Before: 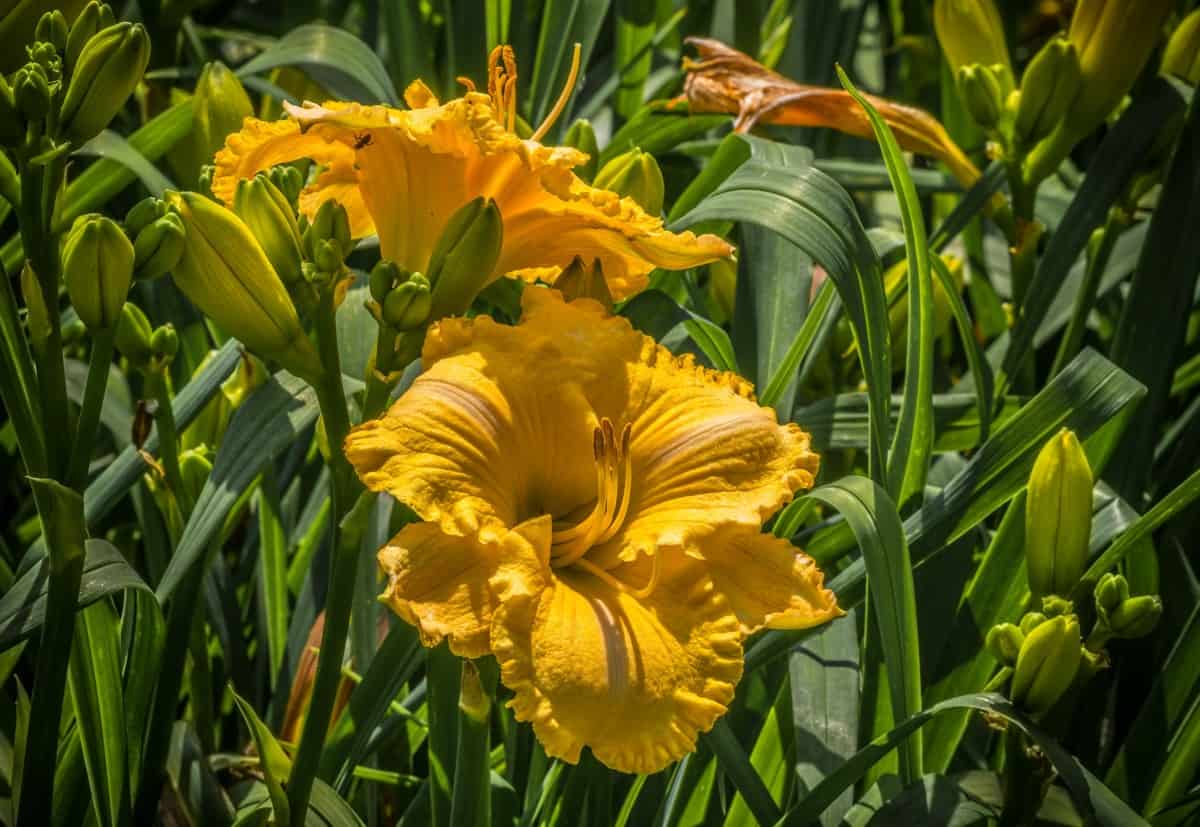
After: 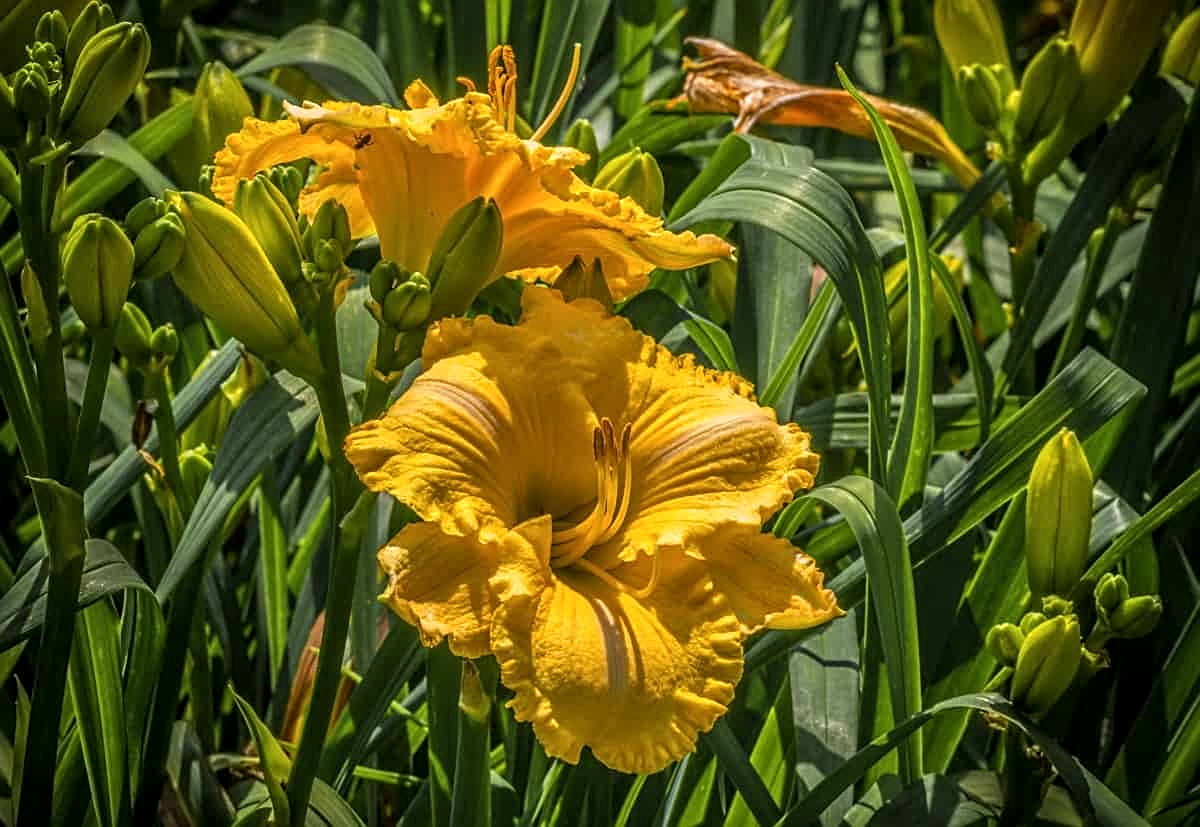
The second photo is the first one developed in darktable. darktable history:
sharpen: on, module defaults
local contrast: highlights 104%, shadows 99%, detail 119%, midtone range 0.2
tone equalizer: smoothing diameter 24.93%, edges refinement/feathering 11.36, preserve details guided filter
